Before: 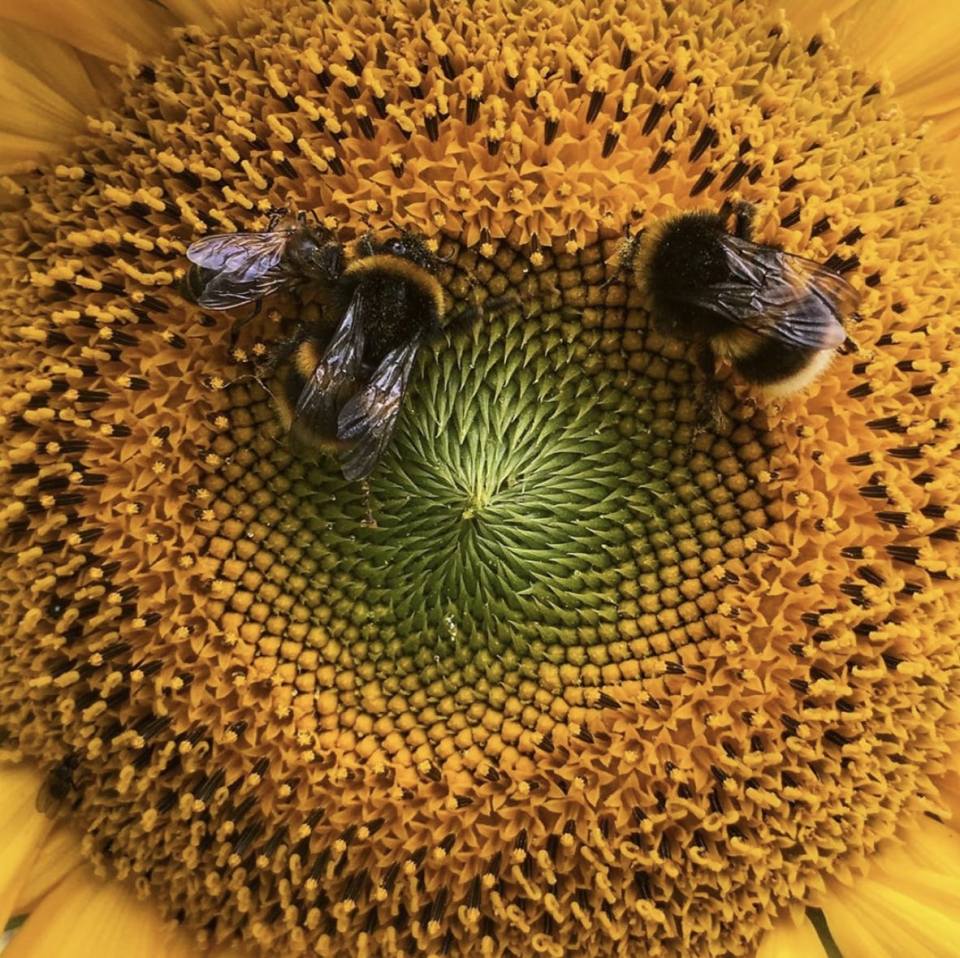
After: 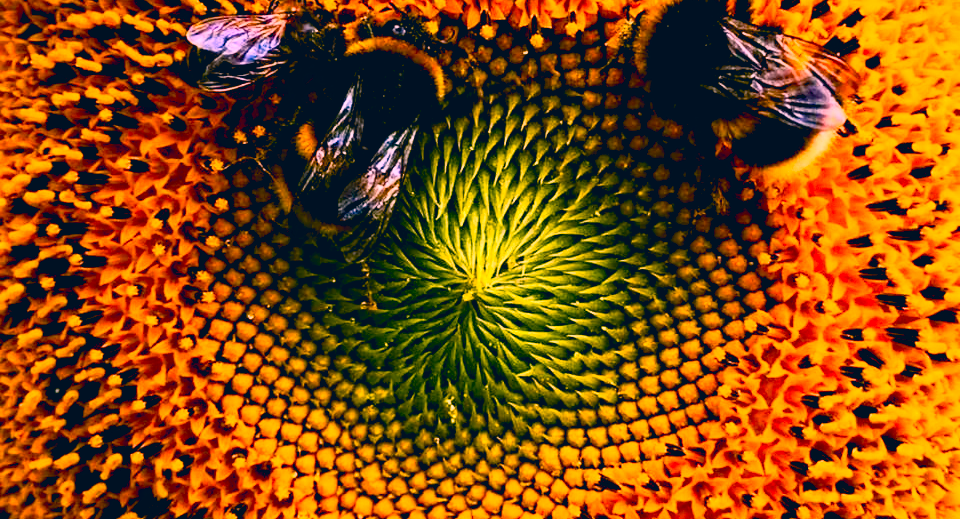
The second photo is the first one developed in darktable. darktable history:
color balance rgb: linear chroma grading › global chroma 9.767%, perceptual saturation grading › global saturation 20%, perceptual saturation grading › highlights -25.711%, perceptual saturation grading › shadows 49.843%, hue shift -8.11°, perceptual brilliance grading › global brilliance 14.924%, perceptual brilliance grading › shadows -34.765%
crop and rotate: top 22.835%, bottom 22.941%
exposure: black level correction 0.024, exposure 0.185 EV, compensate exposure bias true, compensate highlight preservation false
color correction: highlights a* 16.66, highlights b* 0.186, shadows a* -15.05, shadows b* -14.64, saturation 1.48
tone equalizer: edges refinement/feathering 500, mask exposure compensation -1.57 EV, preserve details no
tone curve: curves: ch0 [(0, 0) (0.822, 0.825) (0.994, 0.955)]; ch1 [(0, 0) (0.226, 0.261) (0.383, 0.397) (0.46, 0.46) (0.498, 0.479) (0.524, 0.523) (0.578, 0.575) (1, 1)]; ch2 [(0, 0) (0.438, 0.456) (0.5, 0.498) (0.547, 0.515) (0.597, 0.58) (0.629, 0.603) (1, 1)], preserve colors none
contrast brightness saturation: contrast 0.204, brightness 0.161, saturation 0.229
